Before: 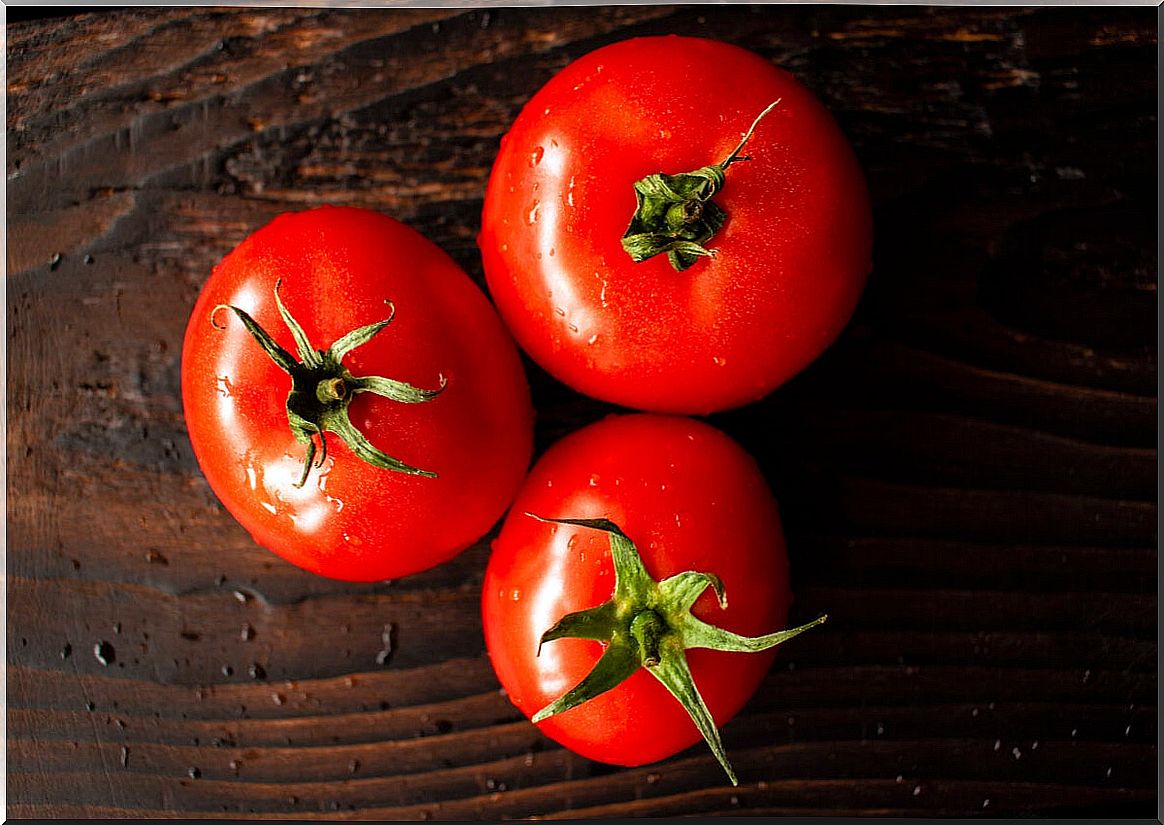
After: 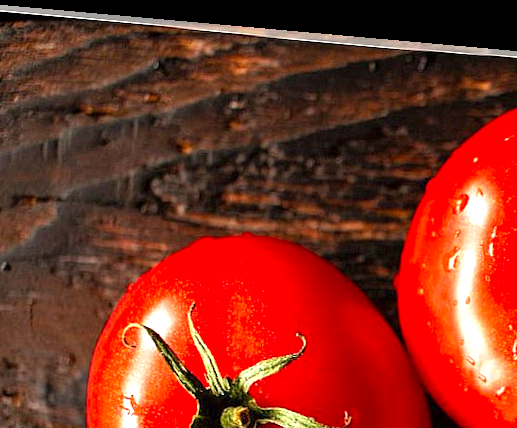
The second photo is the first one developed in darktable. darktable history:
crop and rotate: left 10.817%, top 0.062%, right 47.194%, bottom 53.626%
color correction: highlights a* 0.816, highlights b* 2.78, saturation 1.1
rotate and perspective: rotation 5.12°, automatic cropping off
exposure: exposure 0.6 EV, compensate highlight preservation false
